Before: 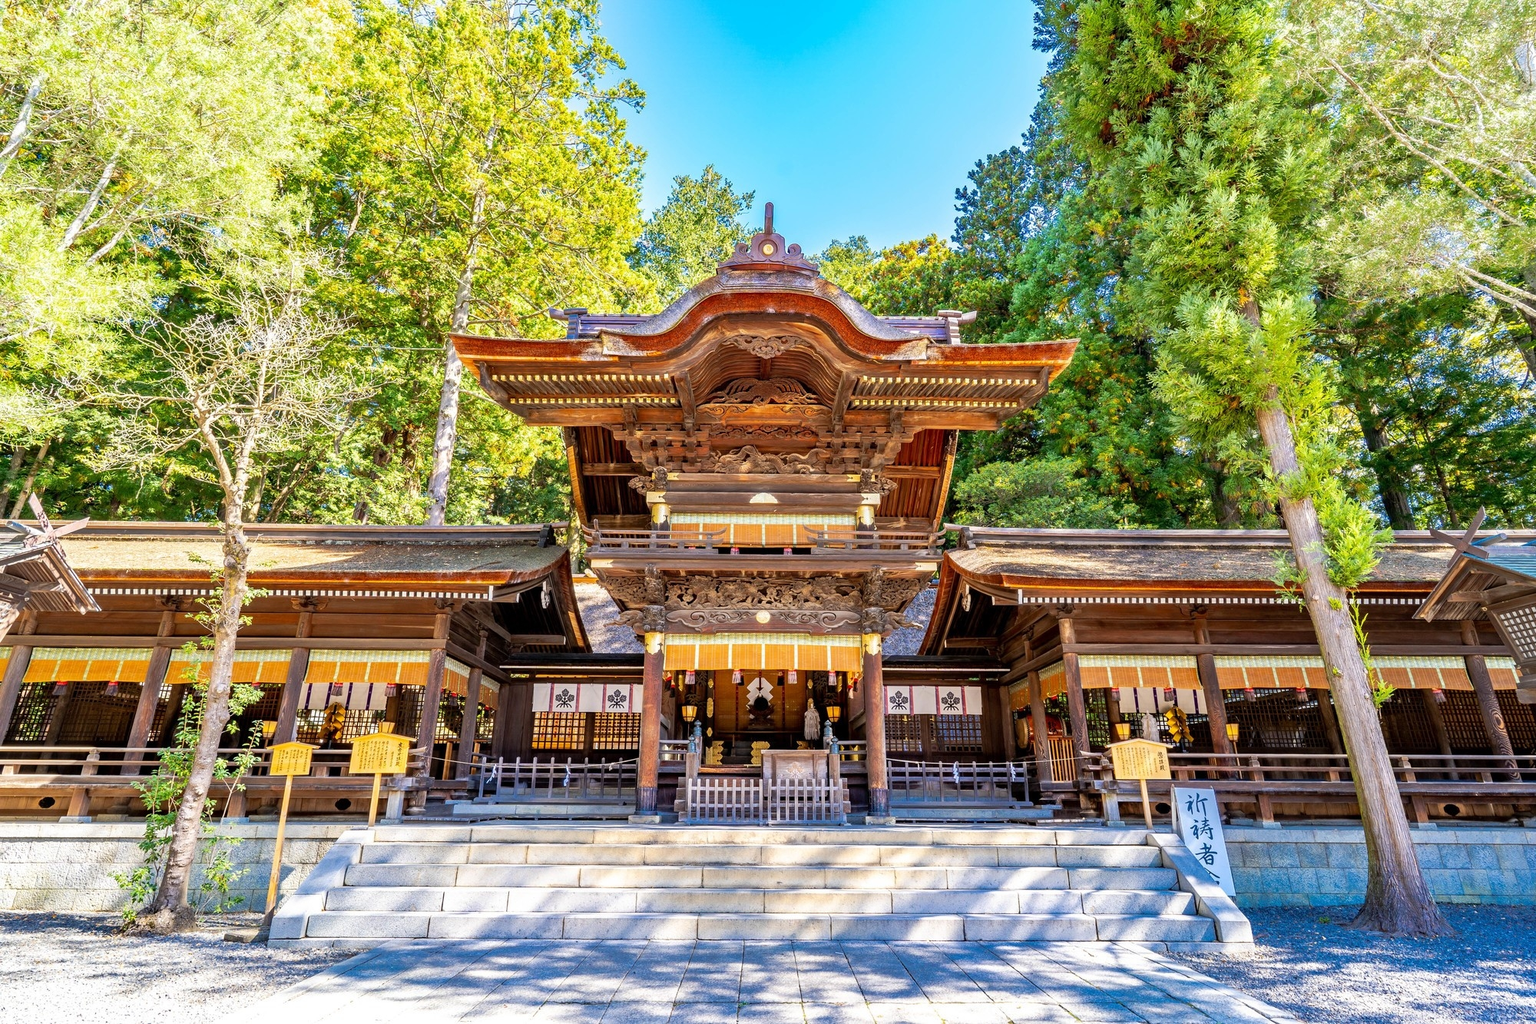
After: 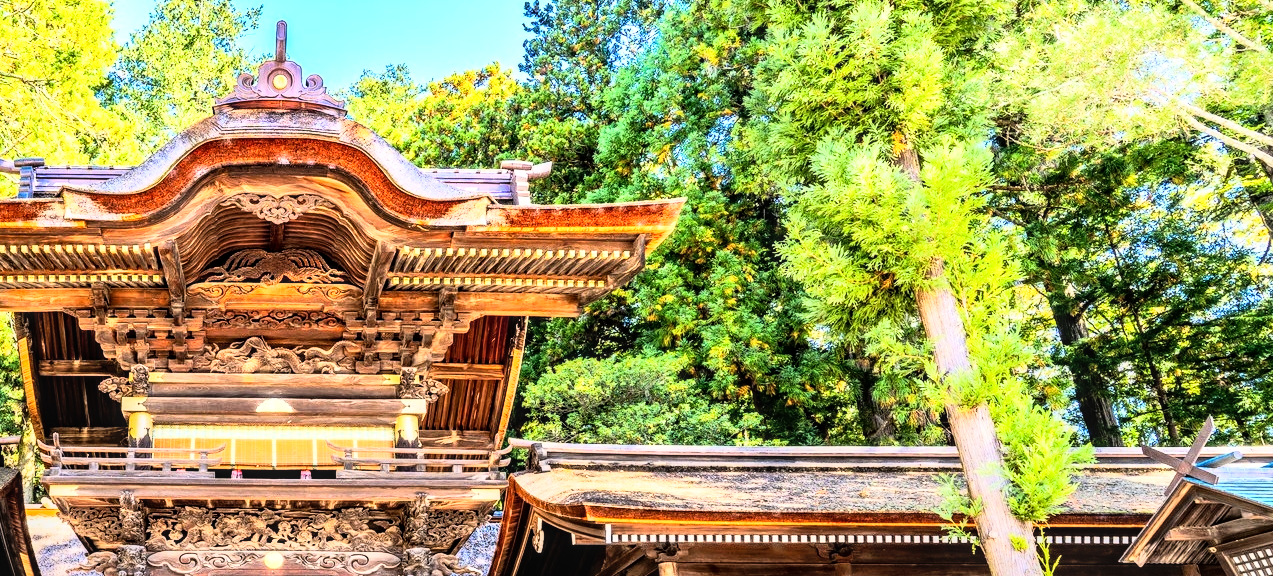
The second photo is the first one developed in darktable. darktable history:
rgb curve: curves: ch0 [(0, 0) (0.21, 0.15) (0.24, 0.21) (0.5, 0.75) (0.75, 0.96) (0.89, 0.99) (1, 1)]; ch1 [(0, 0.02) (0.21, 0.13) (0.25, 0.2) (0.5, 0.67) (0.75, 0.9) (0.89, 0.97) (1, 1)]; ch2 [(0, 0.02) (0.21, 0.13) (0.25, 0.2) (0.5, 0.67) (0.75, 0.9) (0.89, 0.97) (1, 1)], compensate middle gray true
local contrast: on, module defaults
crop: left 36.005%, top 18.293%, right 0.31%, bottom 38.444%
